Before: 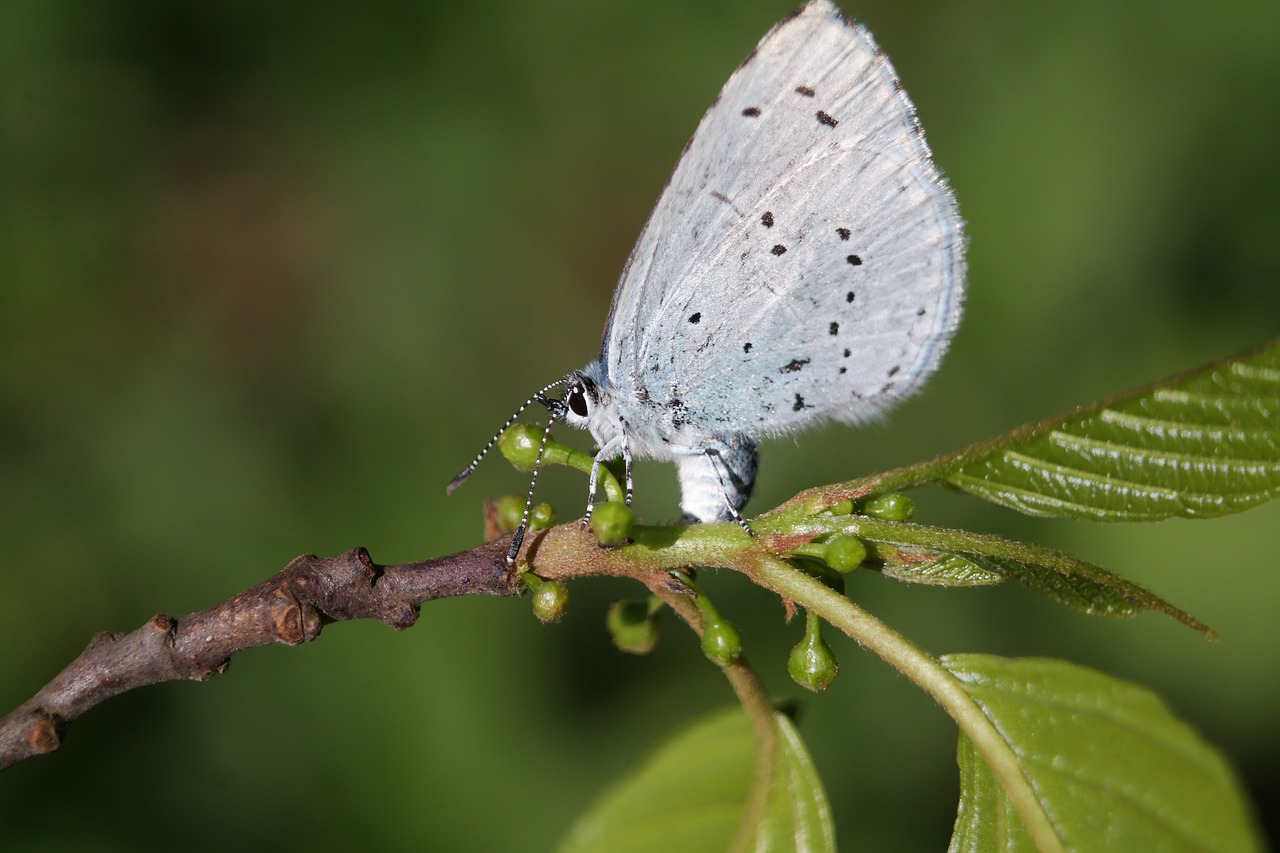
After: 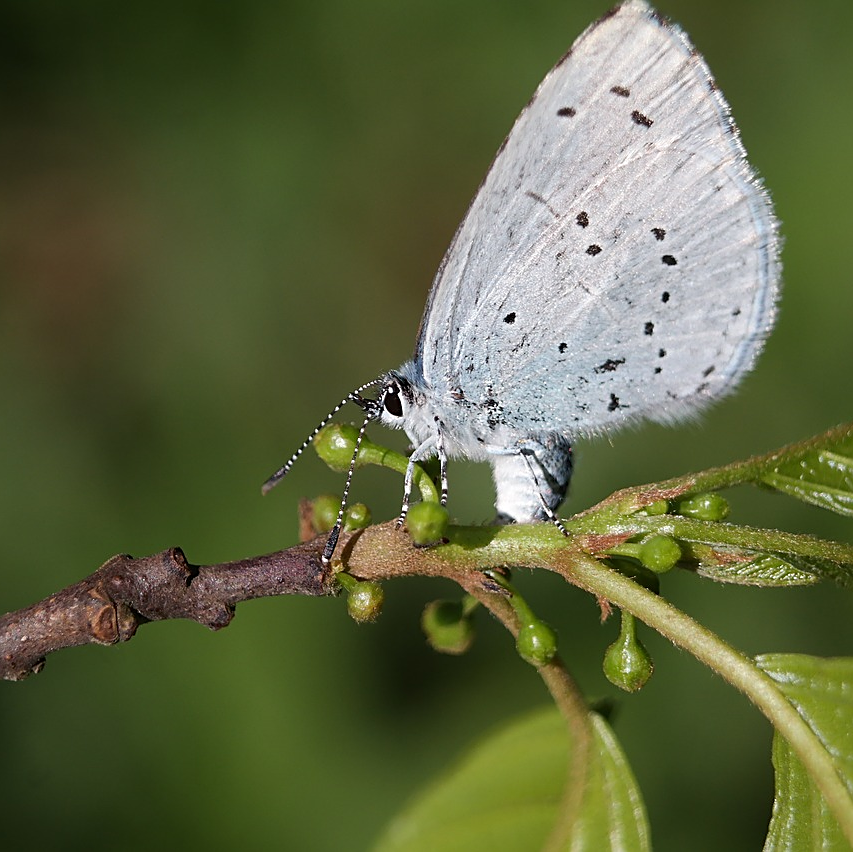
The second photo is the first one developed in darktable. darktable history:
crop and rotate: left 14.502%, right 18.815%
sharpen: on, module defaults
